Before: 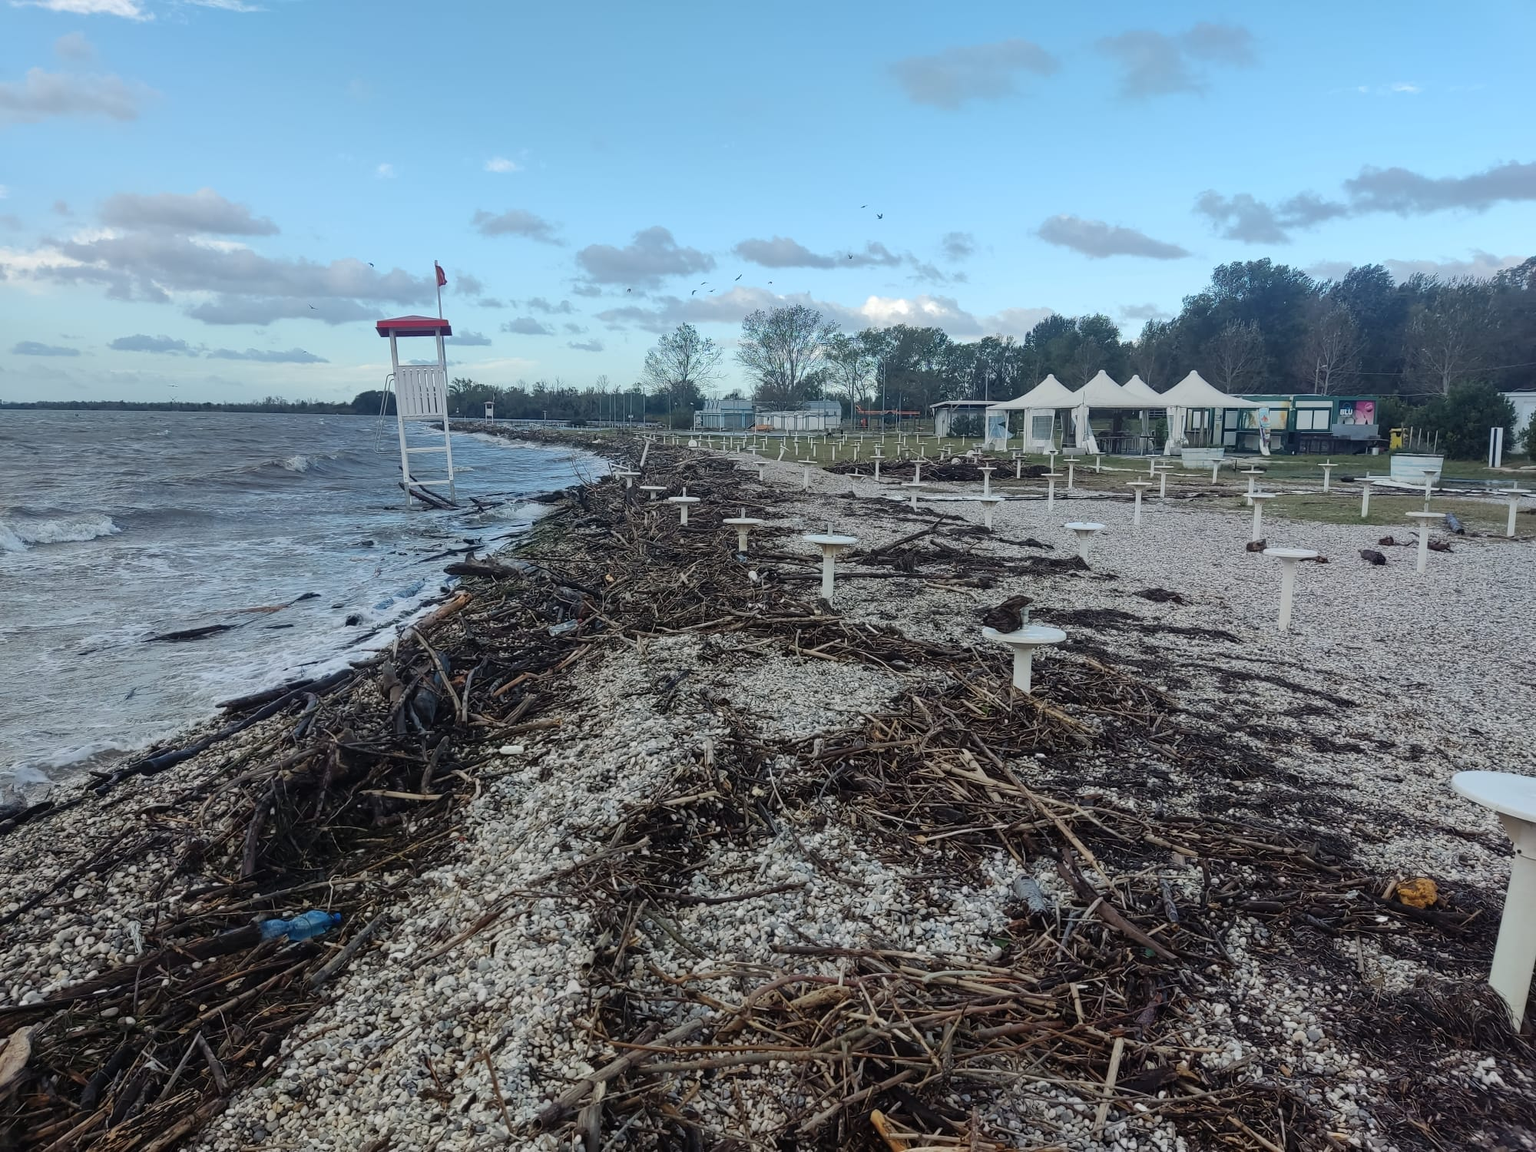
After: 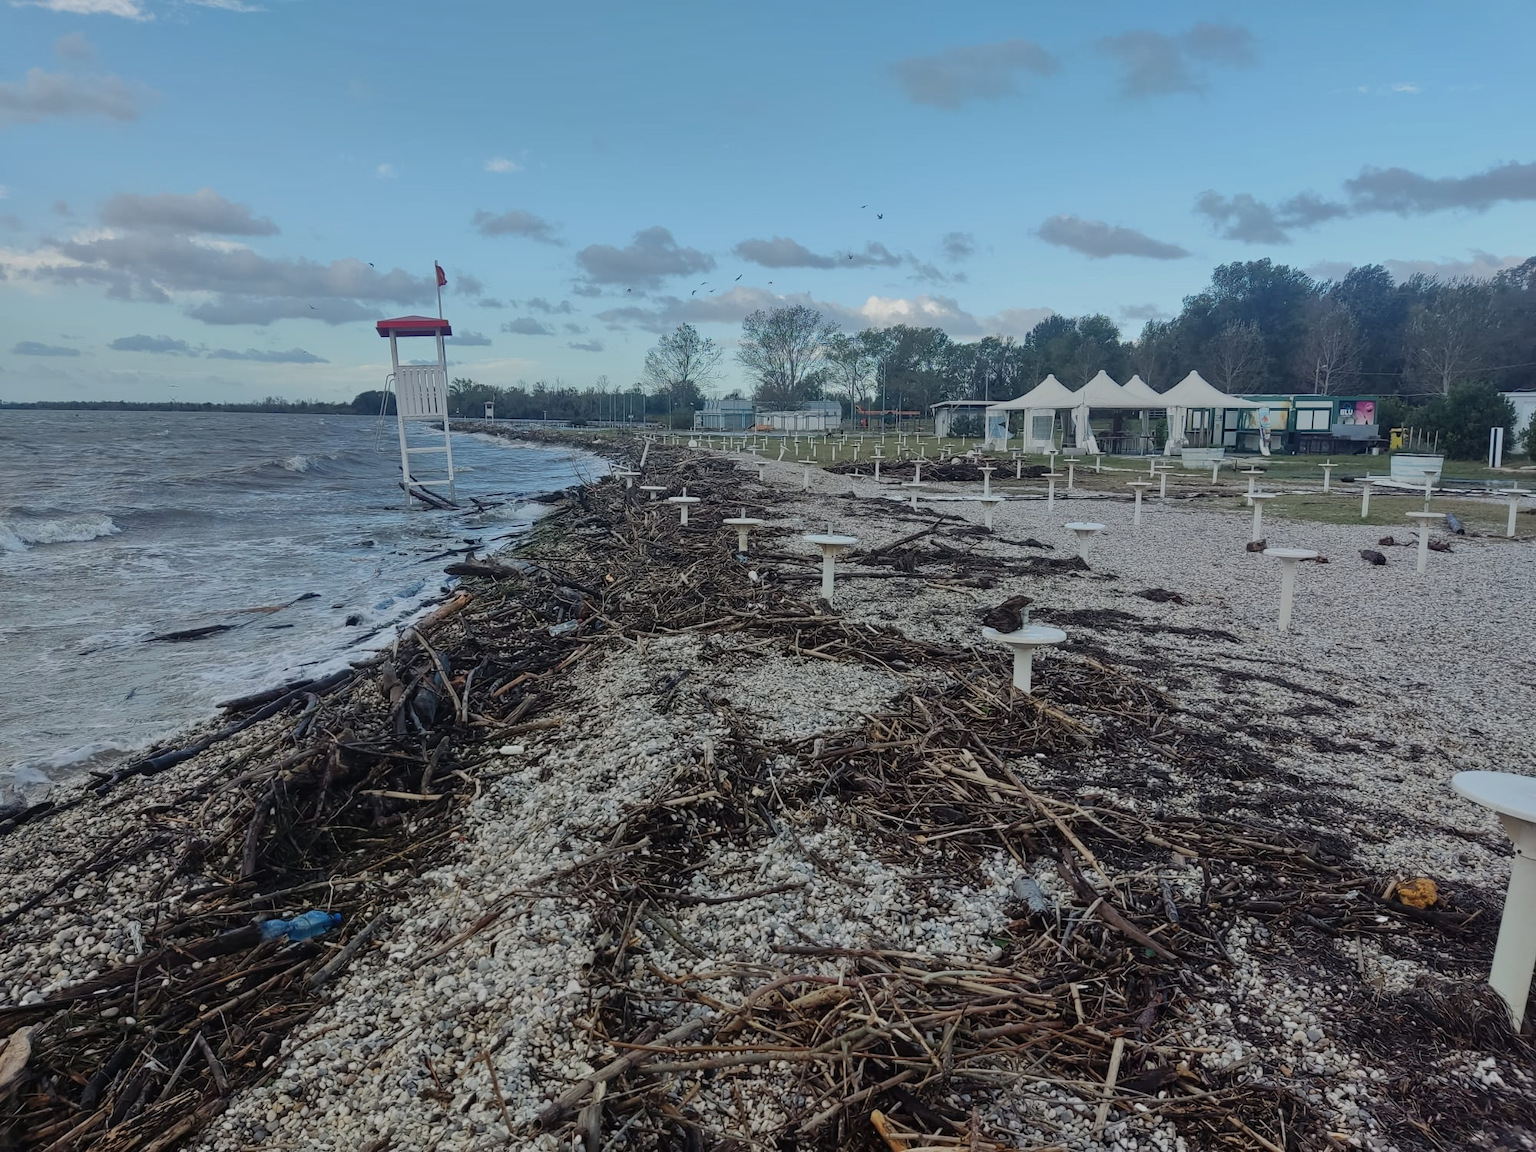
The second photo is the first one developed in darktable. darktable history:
tone equalizer: -8 EV -0.001 EV, -7 EV 0.004 EV, -6 EV -0.015 EV, -5 EV 0.02 EV, -4 EV -0.006 EV, -3 EV 0.008 EV, -2 EV -0.044 EV, -1 EV -0.299 EV, +0 EV -0.587 EV
